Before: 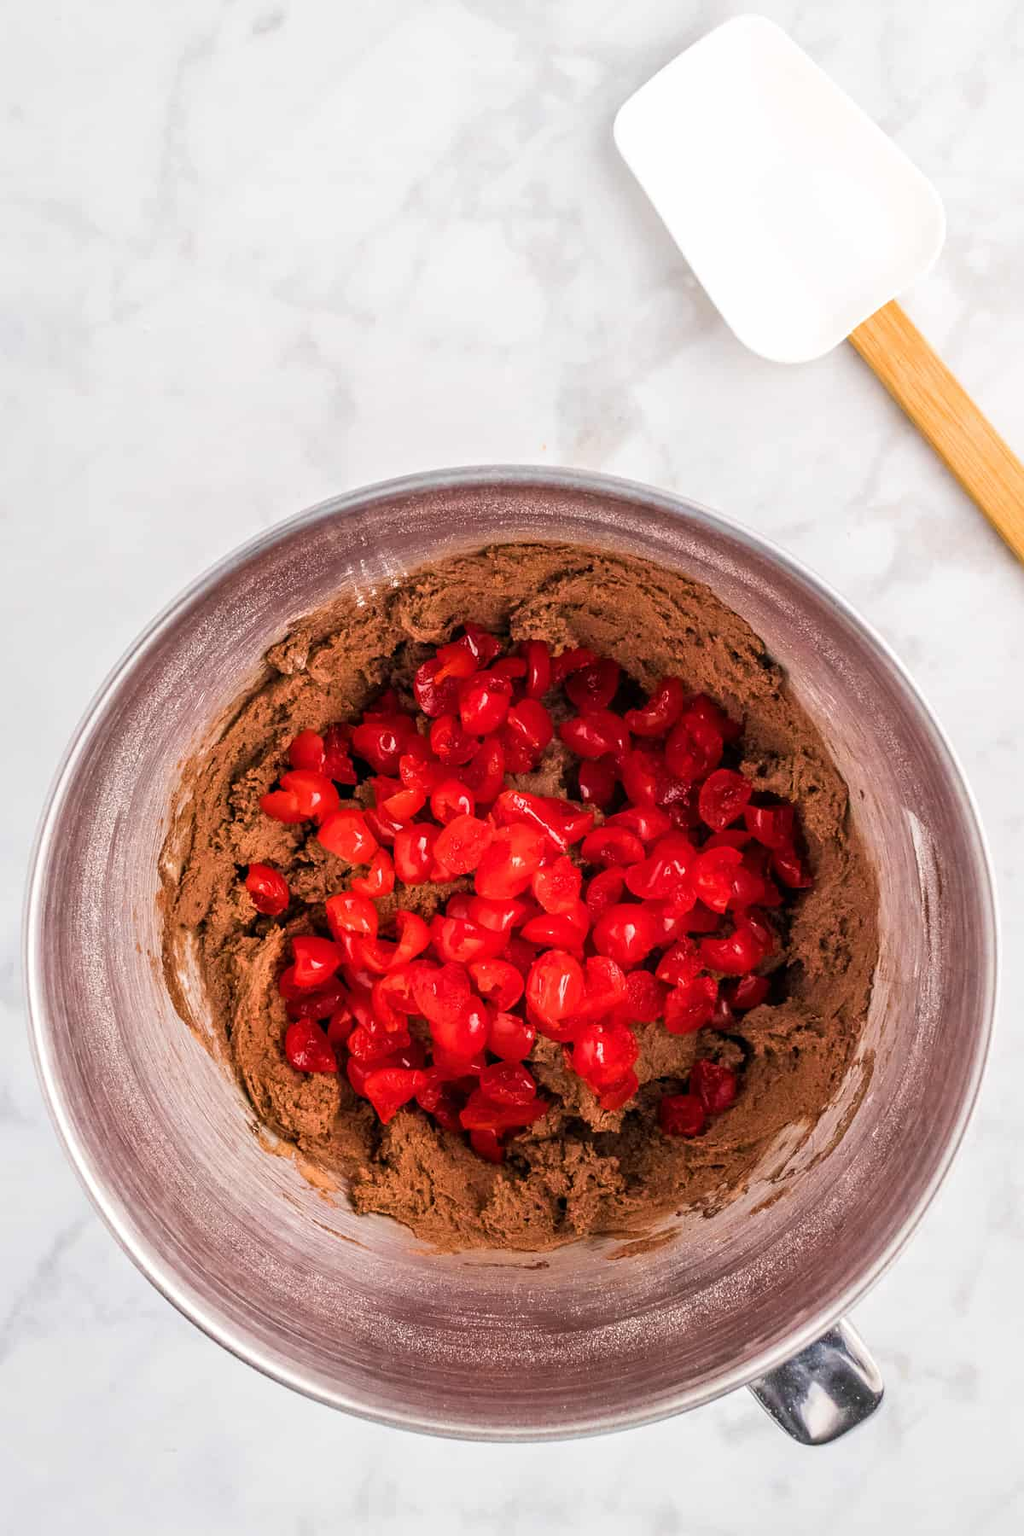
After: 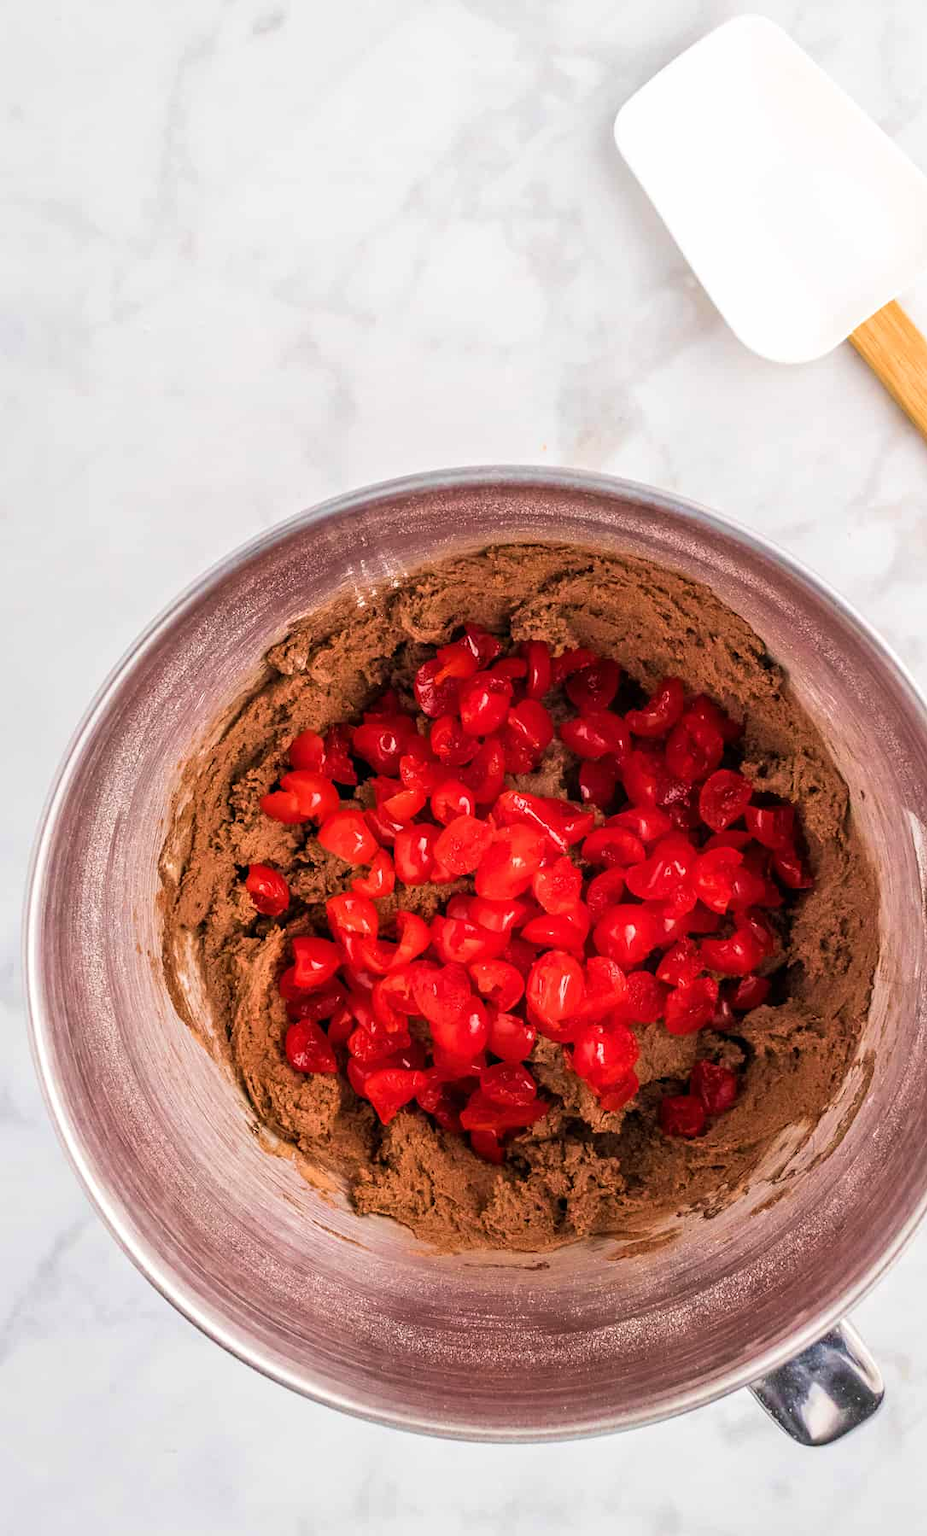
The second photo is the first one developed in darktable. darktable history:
velvia: on, module defaults
crop: right 9.476%, bottom 0.042%
